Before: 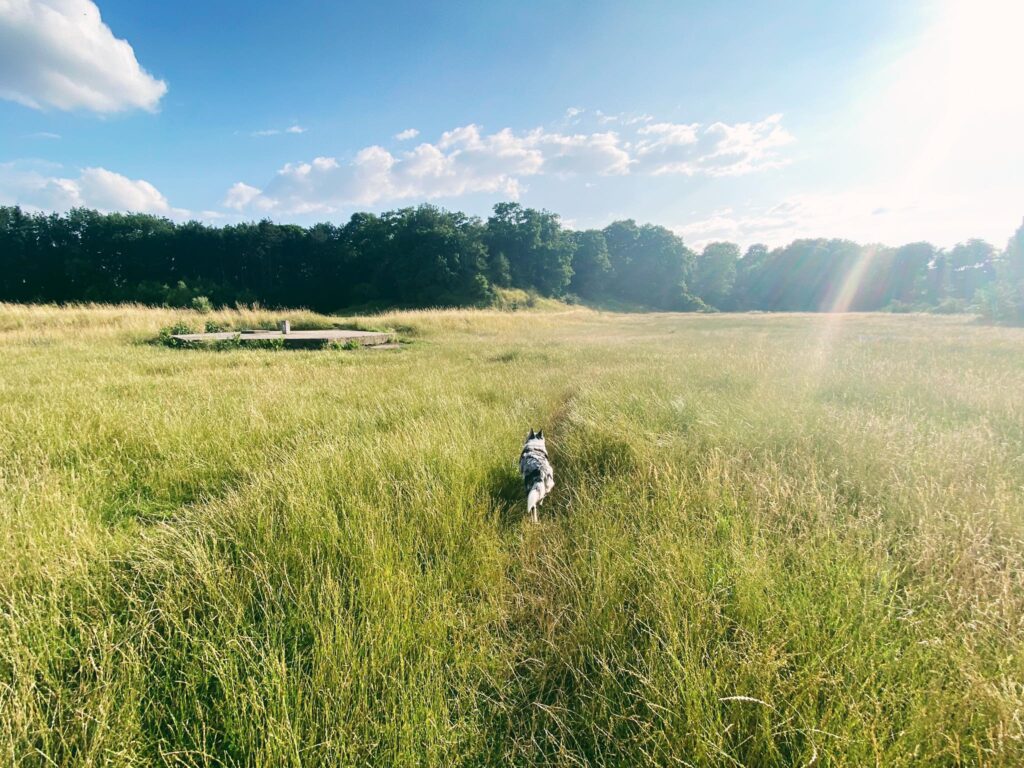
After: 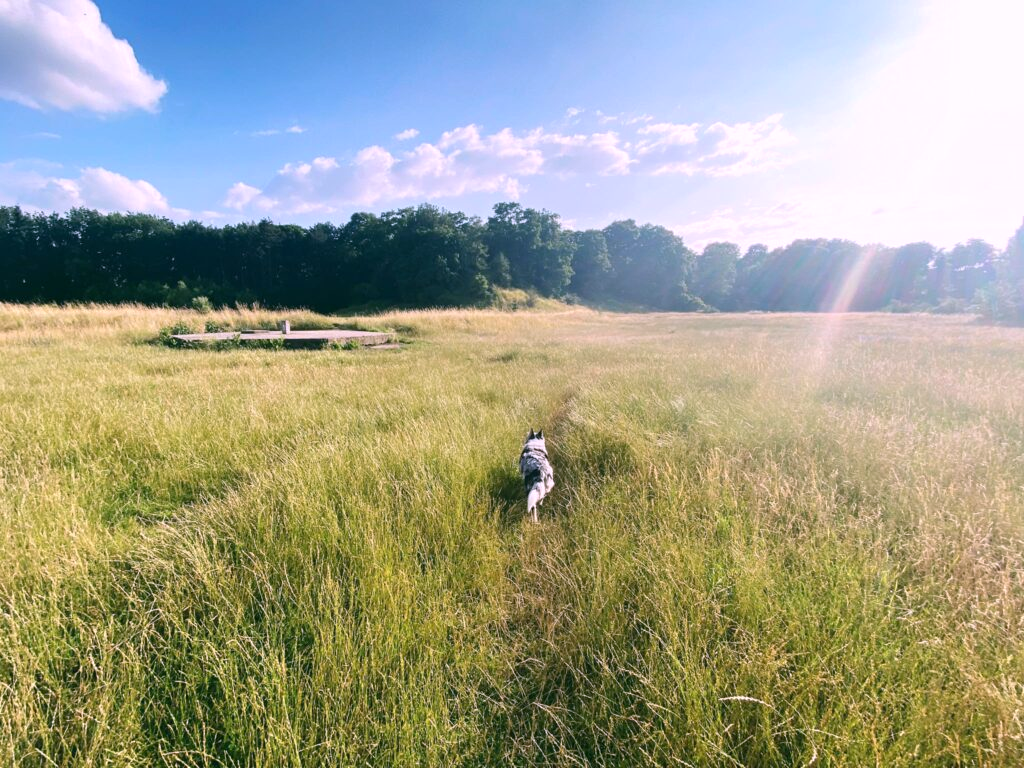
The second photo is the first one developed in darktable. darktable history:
base curve: curves: ch0 [(0, 0) (0.472, 0.455) (1, 1)], preserve colors none
white balance: red 1.066, blue 1.119
